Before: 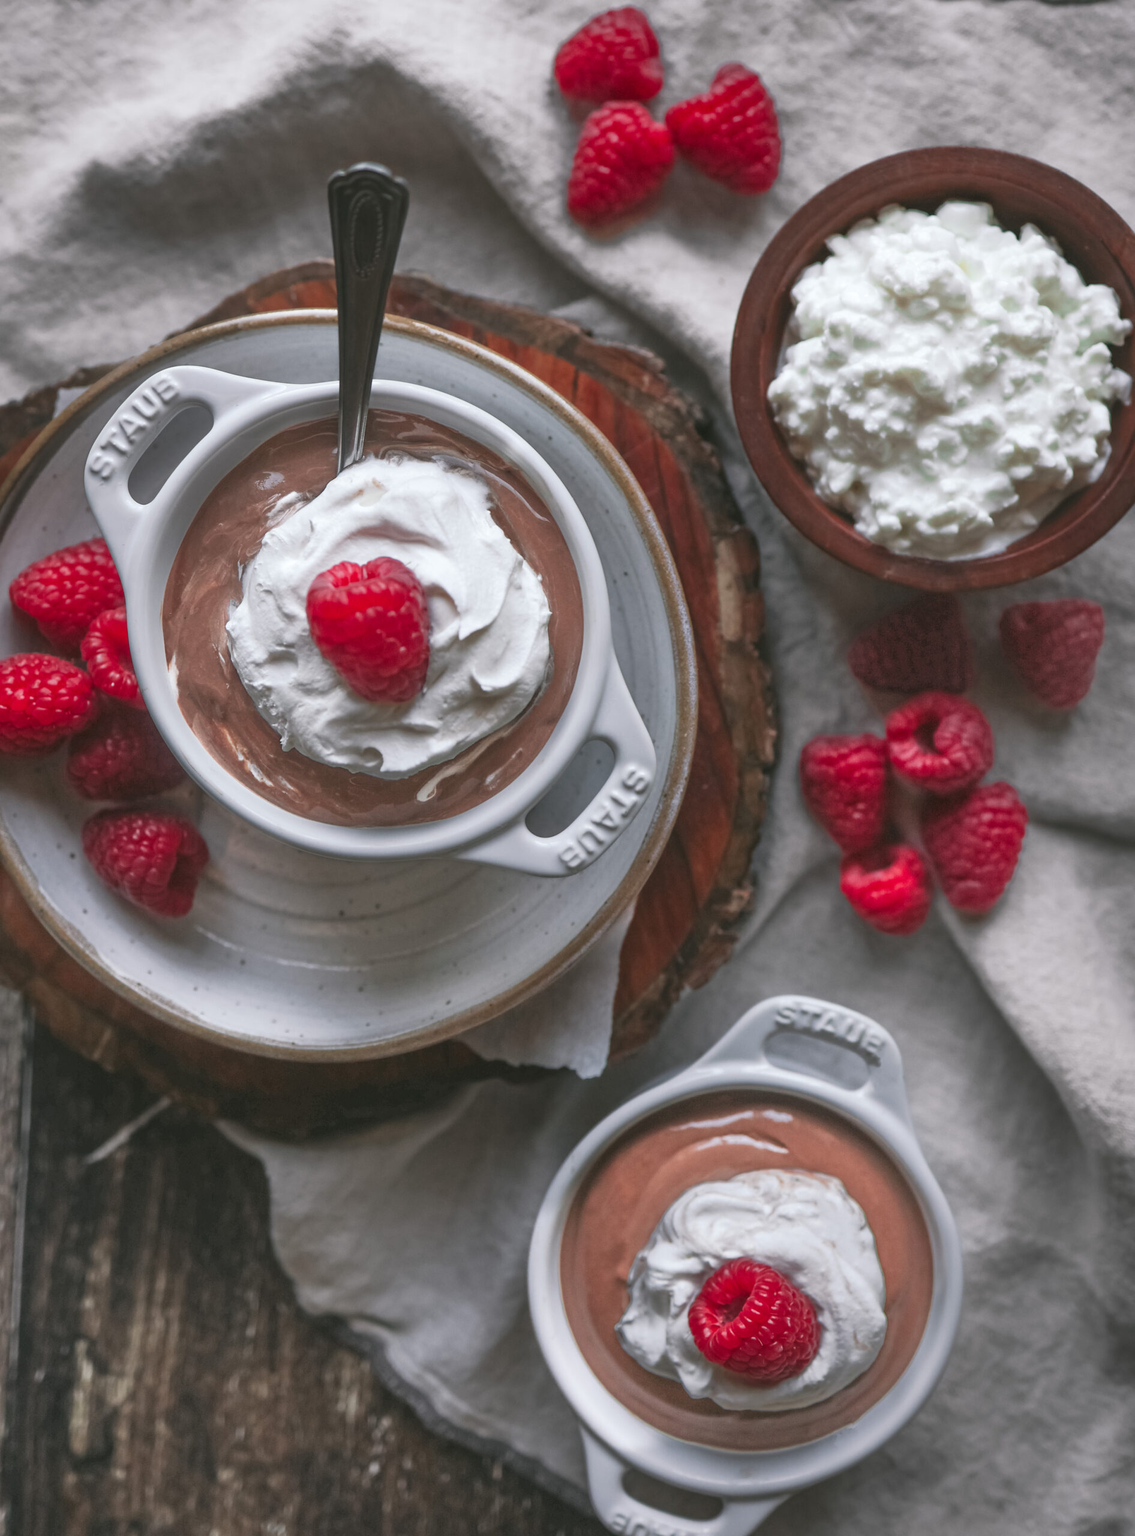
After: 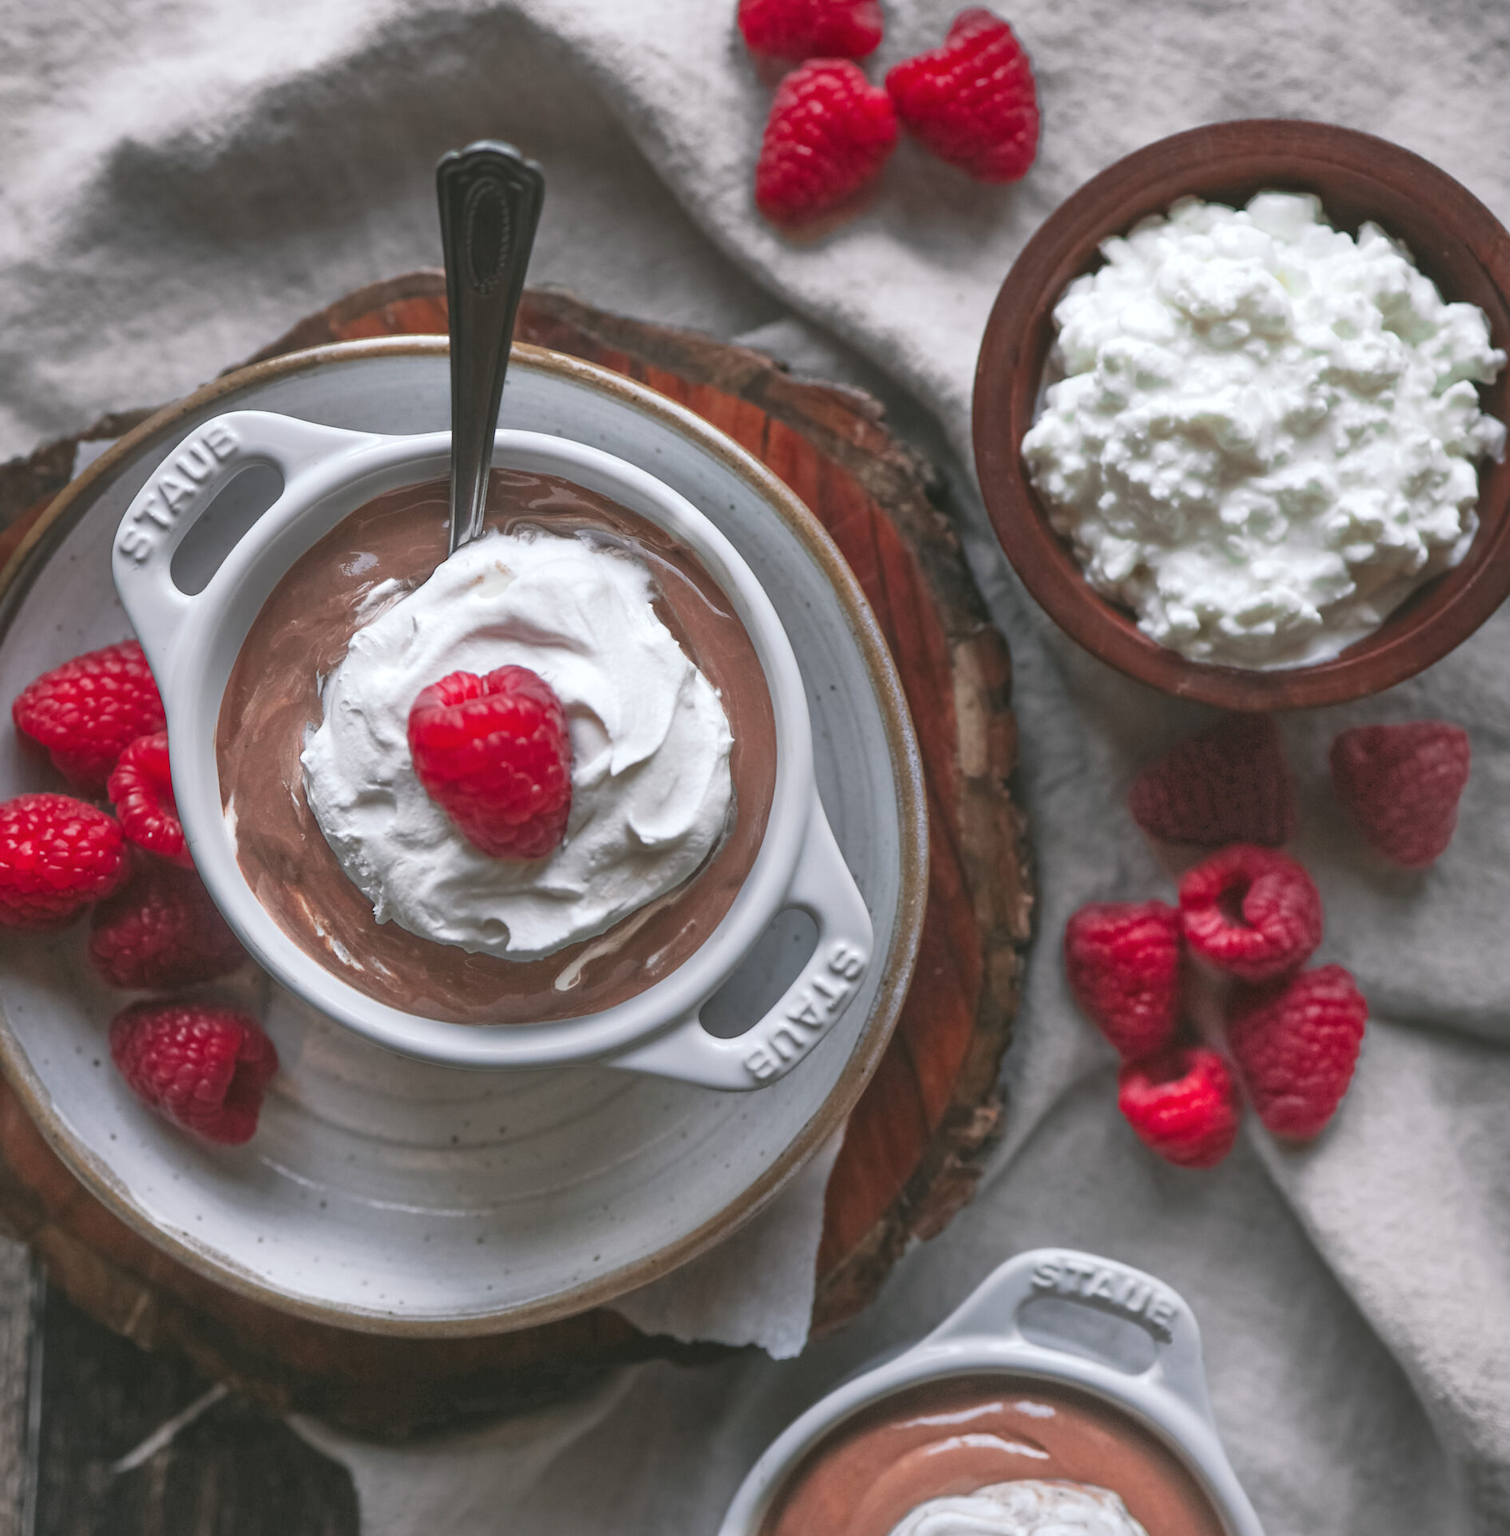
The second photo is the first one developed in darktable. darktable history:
crop: top 3.747%, bottom 21.094%
exposure: black level correction -0.001, exposure 0.08 EV, compensate exposure bias true, compensate highlight preservation false
